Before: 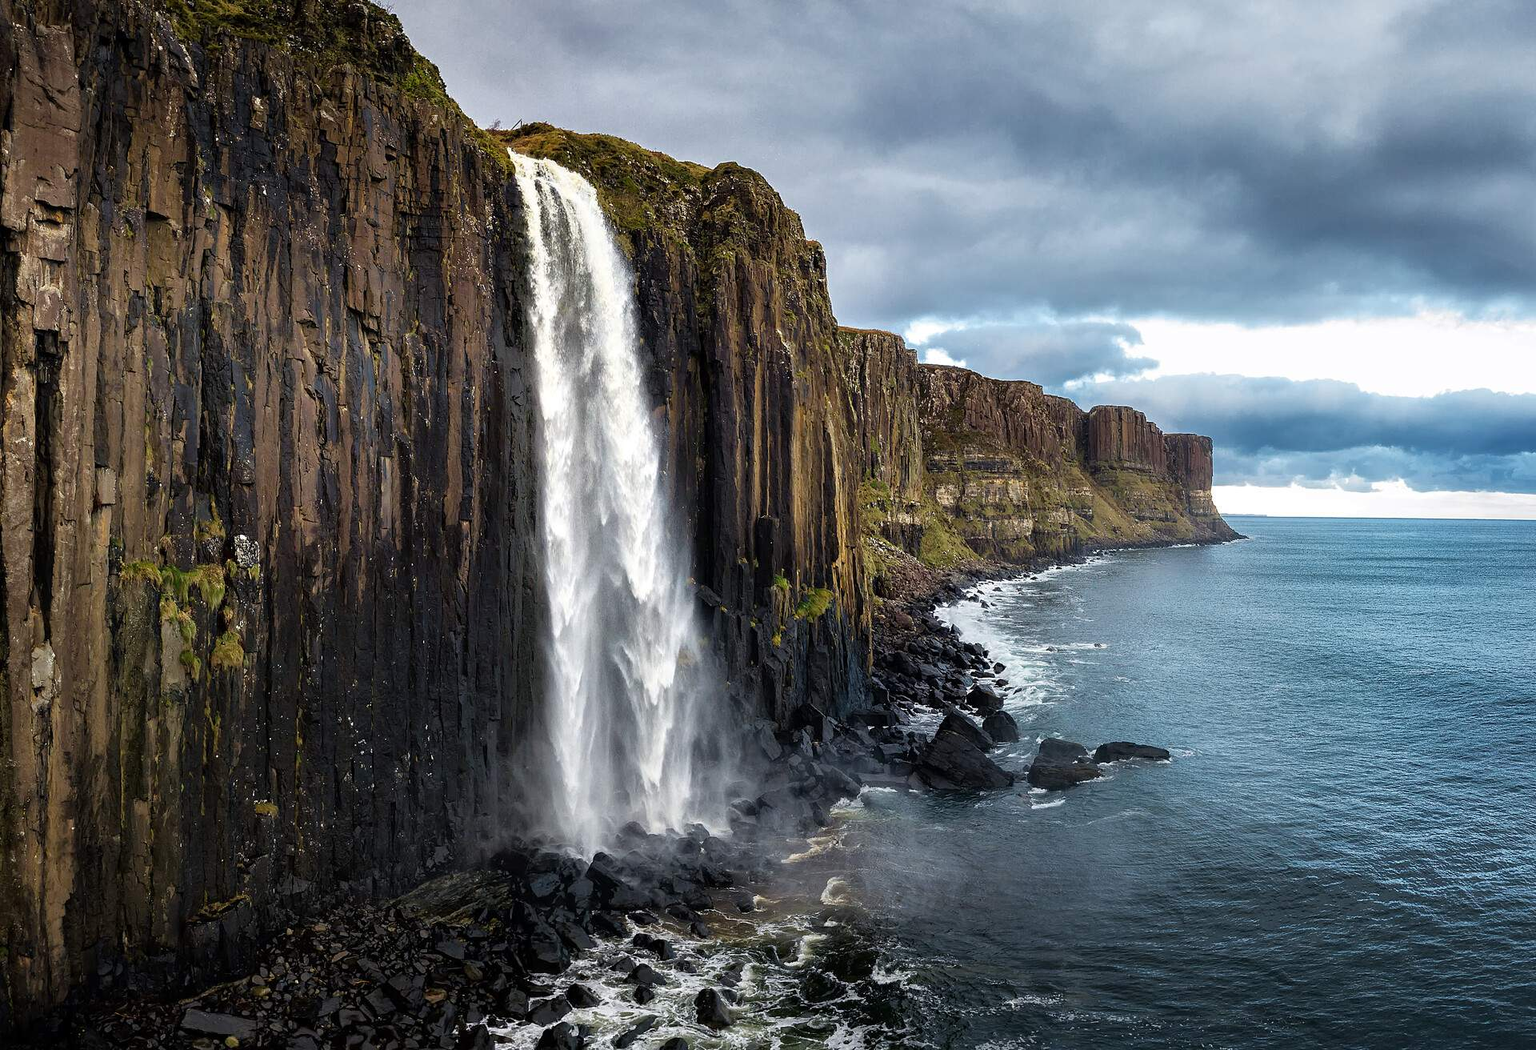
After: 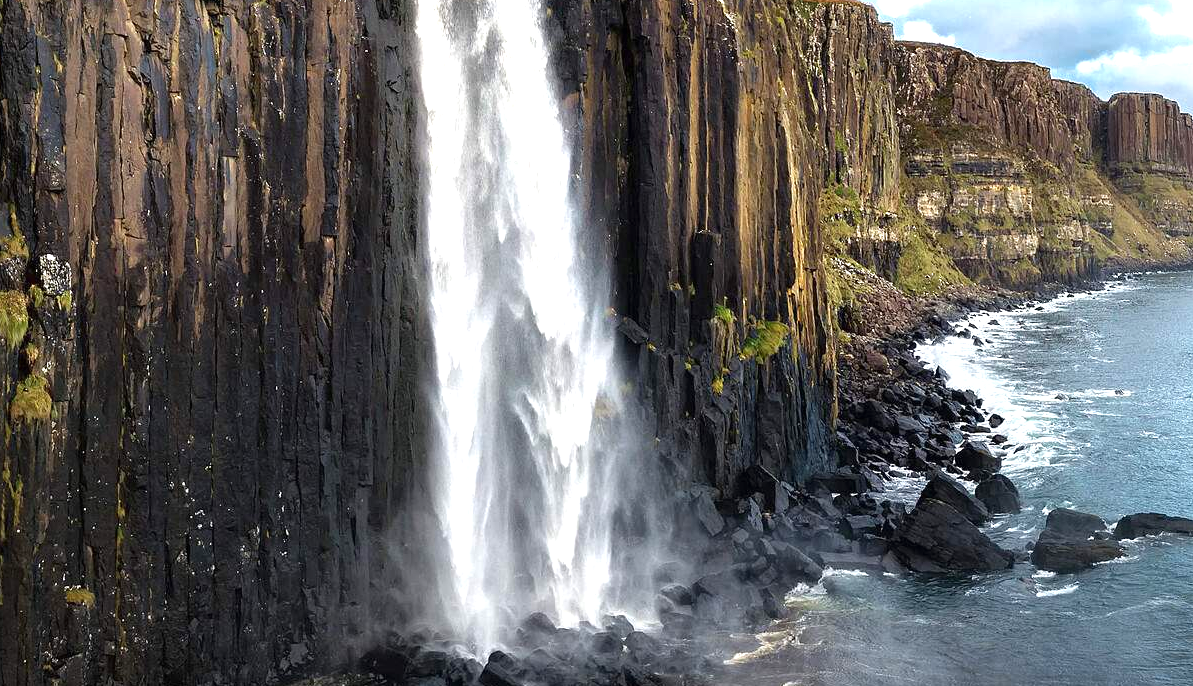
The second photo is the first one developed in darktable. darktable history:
crop: left 13.2%, top 31.579%, right 24.629%, bottom 16.072%
exposure: black level correction 0, exposure 0.699 EV, compensate highlight preservation false
tone equalizer: edges refinement/feathering 500, mask exposure compensation -1.57 EV, preserve details no
